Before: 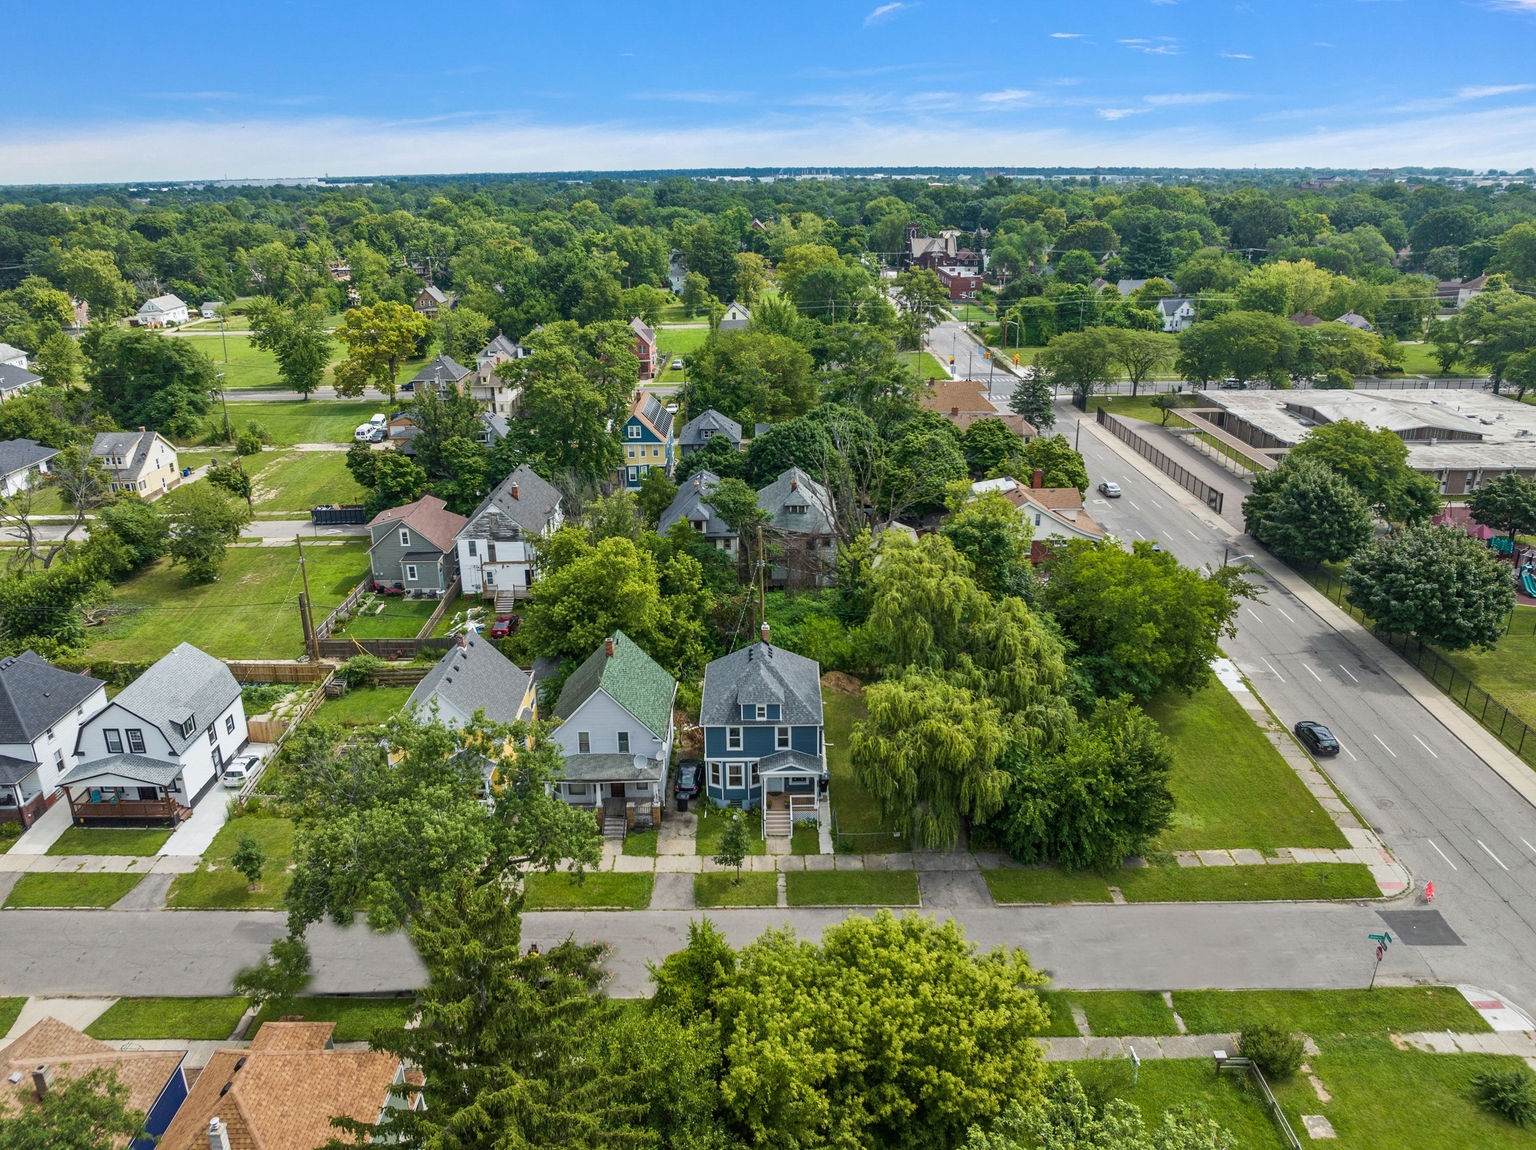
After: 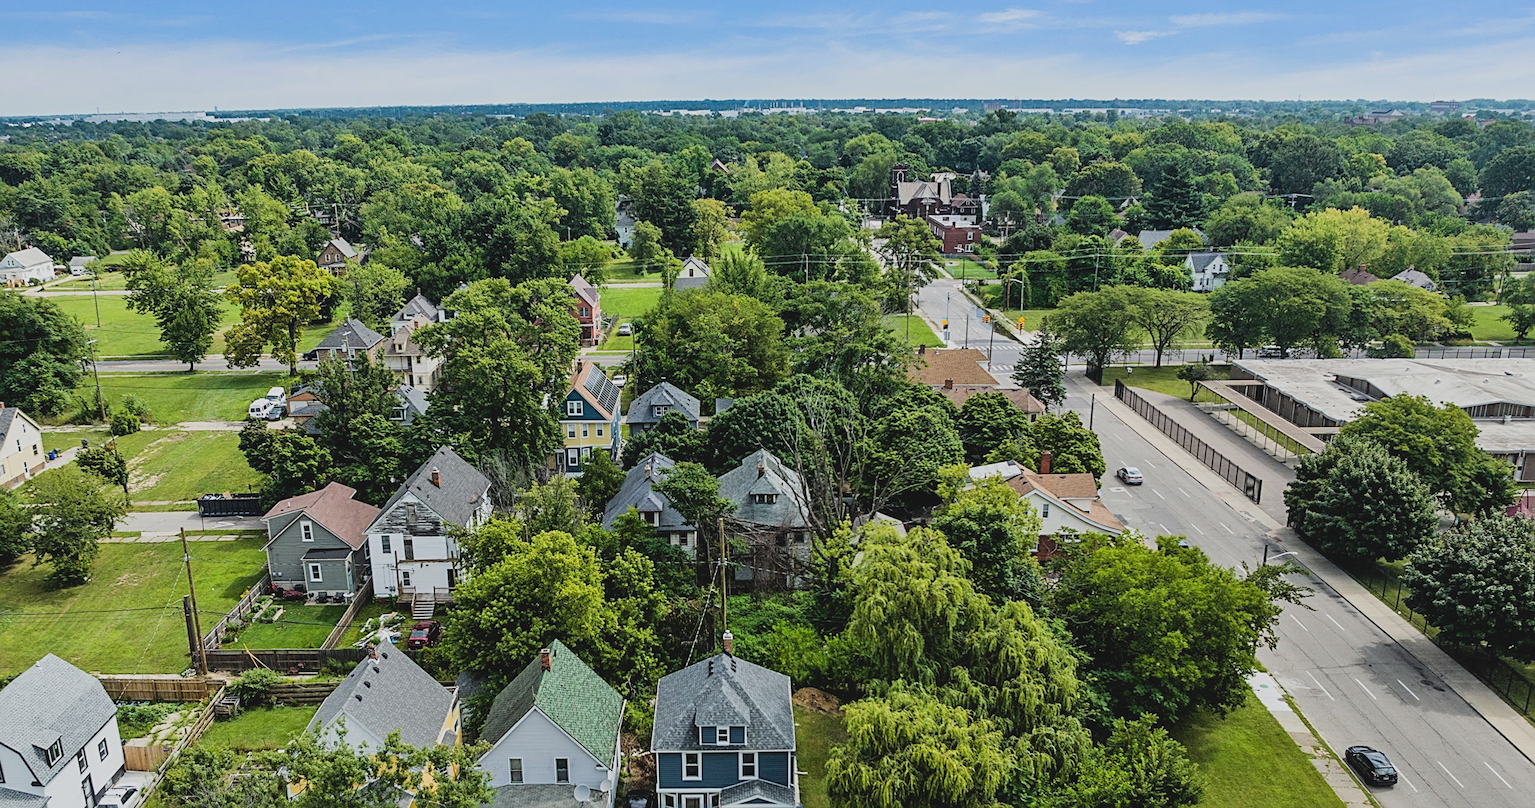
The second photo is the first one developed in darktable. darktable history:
sharpen: radius 3.102
filmic rgb: black relative exposure -5.08 EV, white relative exposure 3.99 EV, hardness 2.9, contrast 1.3, highlights saturation mix -10.9%, iterations of high-quality reconstruction 0
crop and rotate: left 9.252%, top 7.227%, right 5.023%, bottom 32.533%
tone curve: curves: ch0 [(0, 0.068) (1, 0.961)], color space Lab, independent channels, preserve colors none
